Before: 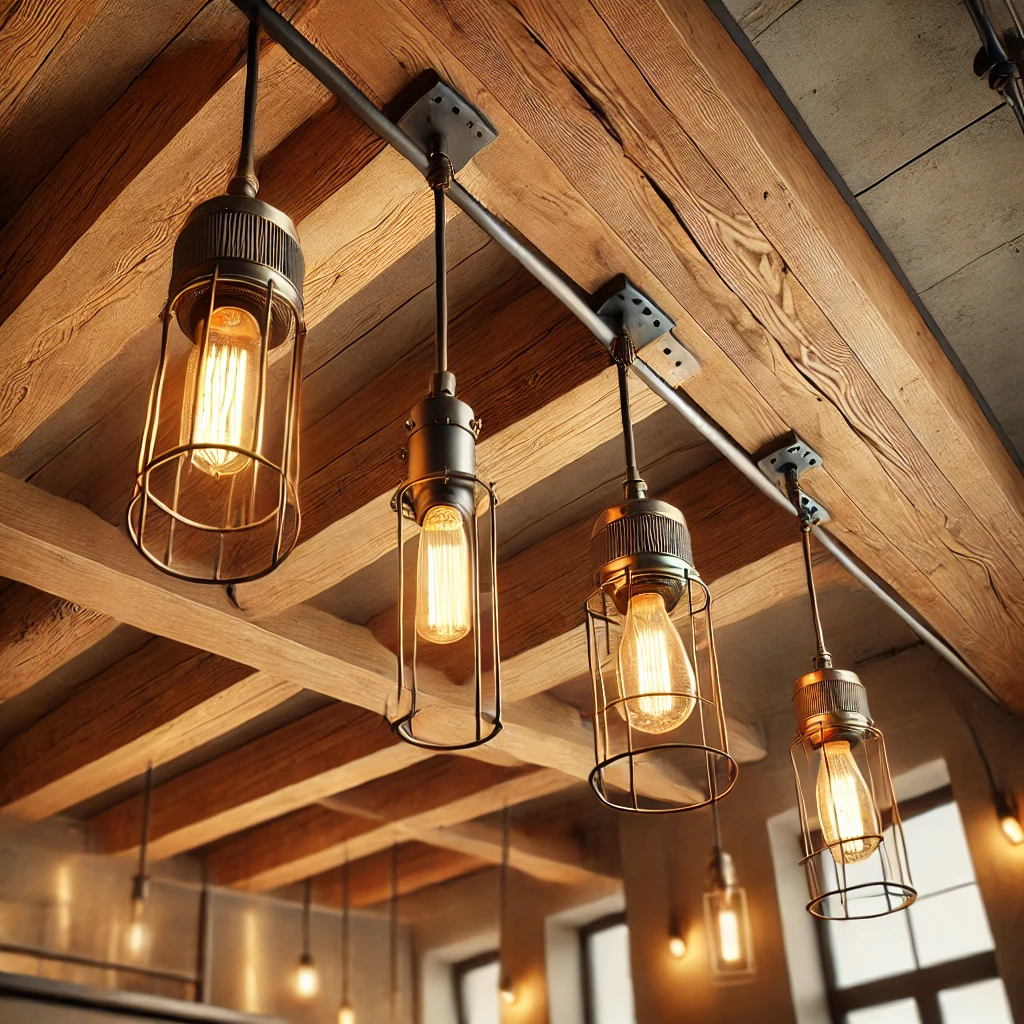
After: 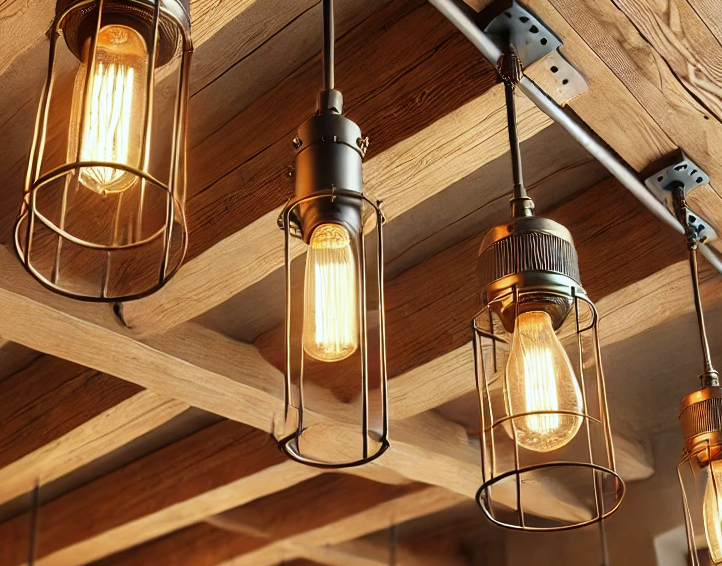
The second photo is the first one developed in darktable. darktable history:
white balance: red 0.967, blue 1.049
crop: left 11.123%, top 27.61%, right 18.3%, bottom 17.034%
